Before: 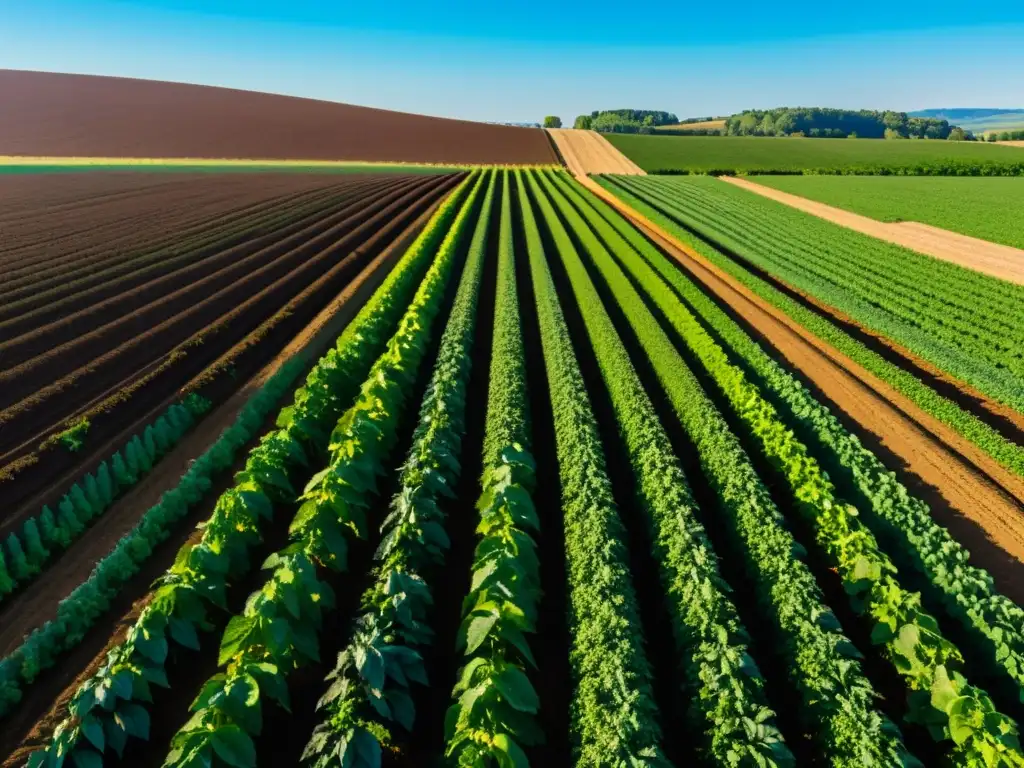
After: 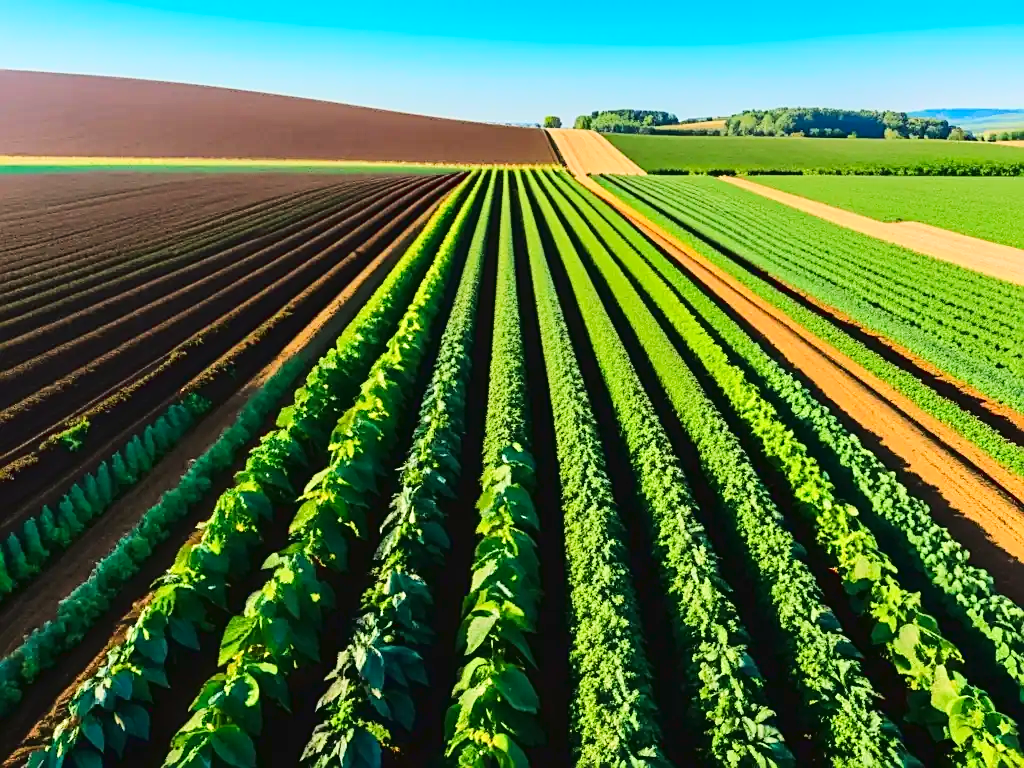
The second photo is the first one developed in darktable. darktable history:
tone curve: curves: ch0 [(0, 0.026) (0.146, 0.158) (0.272, 0.34) (0.453, 0.627) (0.687, 0.829) (1, 1)], color space Lab, linked channels, preserve colors none
sharpen: on, module defaults
